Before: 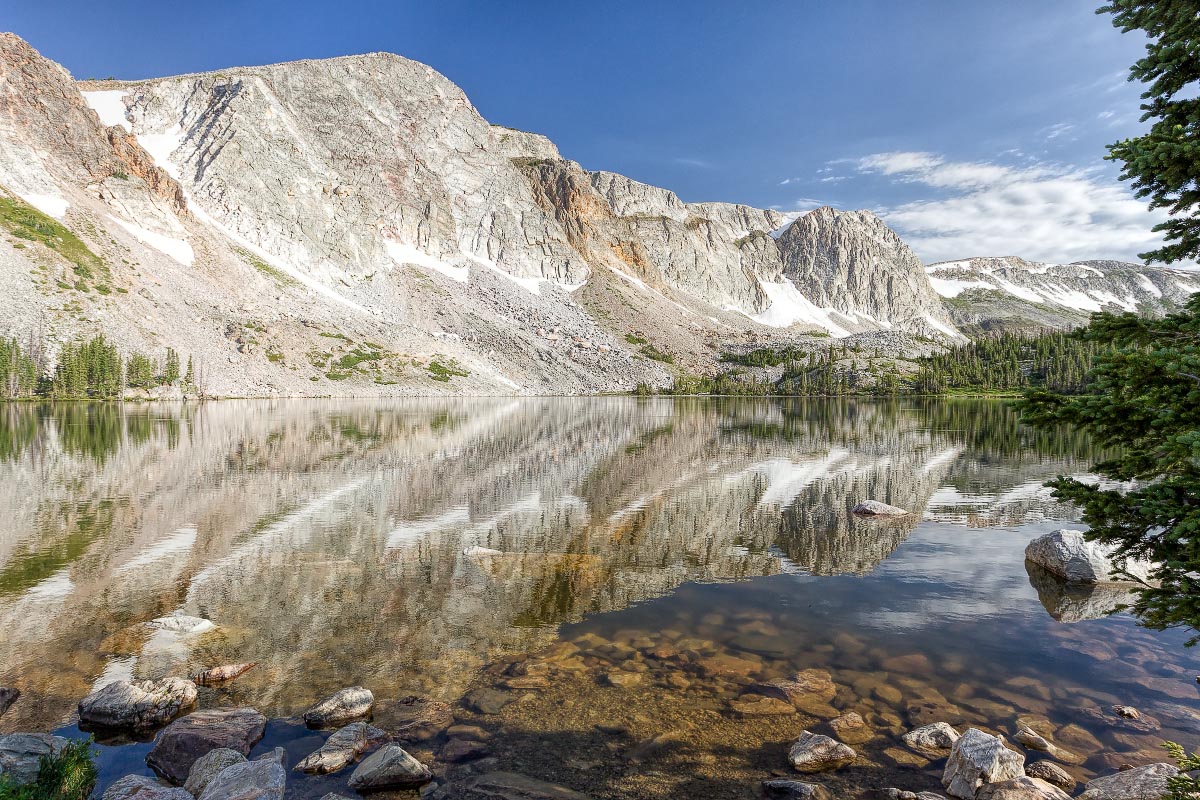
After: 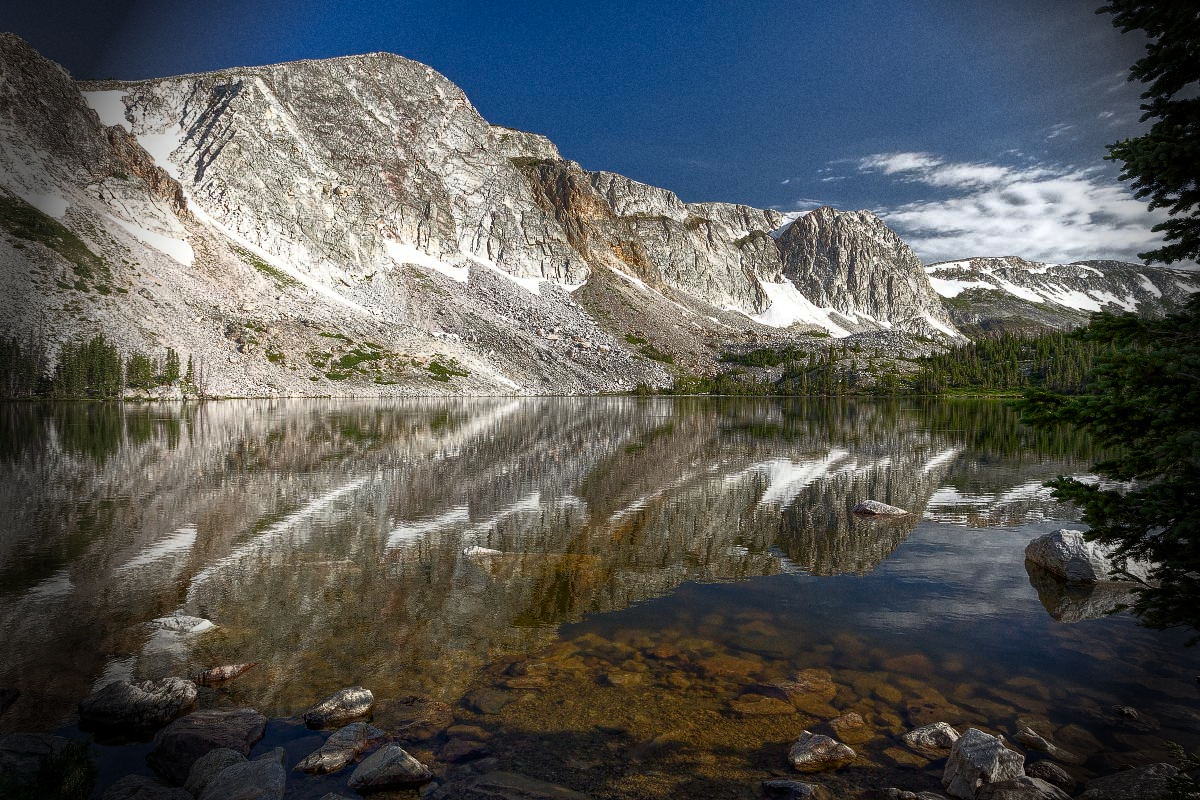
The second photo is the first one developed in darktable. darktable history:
base curve: curves: ch0 [(0, 0) (0.564, 0.291) (0.802, 0.731) (1, 1)]
vignetting: fall-off start 76.42%, fall-off radius 27.36%, brightness -0.872, center (0.037, -0.09), width/height ratio 0.971
contrast brightness saturation: contrast 0.09, saturation 0.28
grain: coarseness 0.47 ISO
